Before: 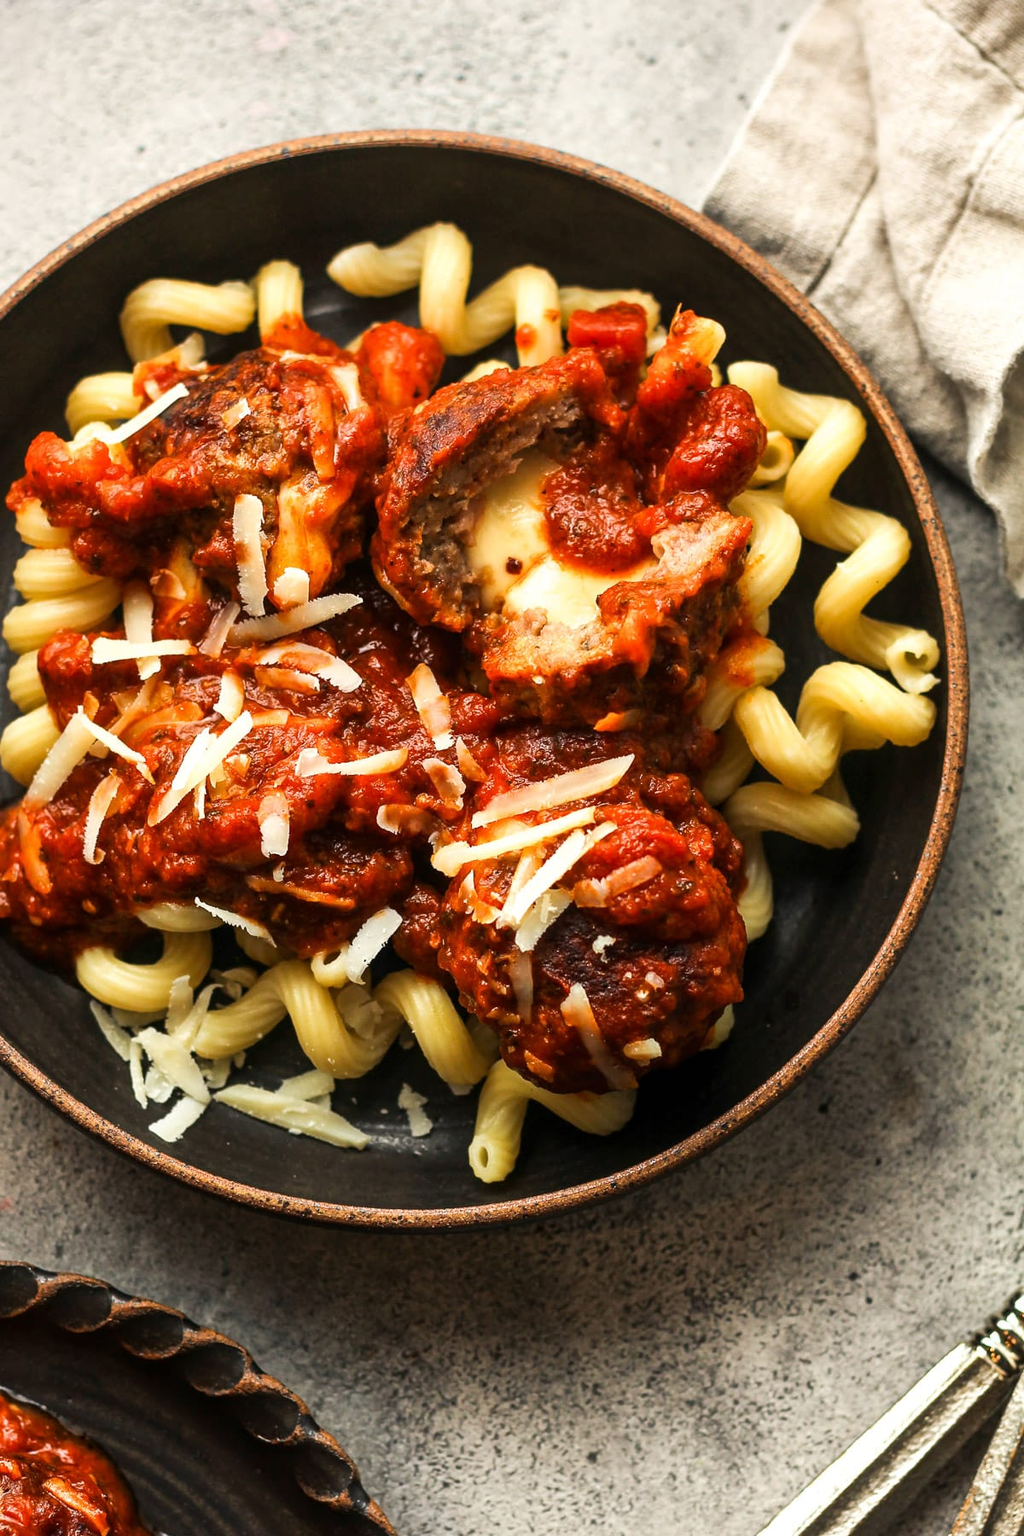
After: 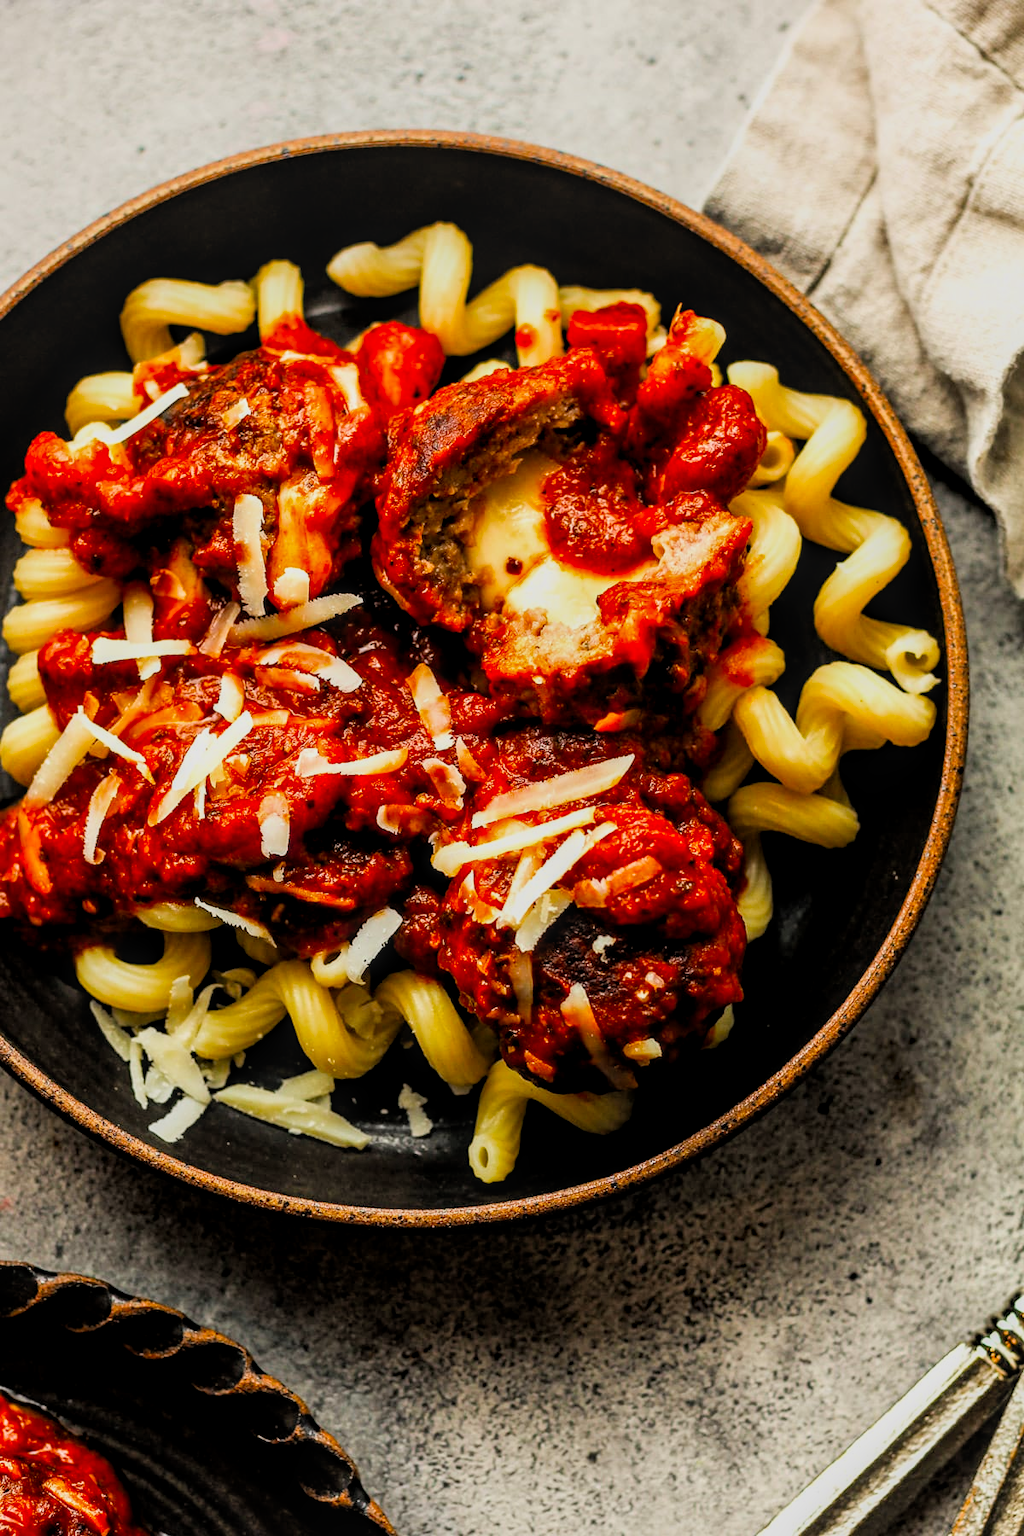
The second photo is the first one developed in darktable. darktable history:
local contrast: on, module defaults
filmic rgb: black relative exposure -7.75 EV, white relative exposure 4.4 EV, threshold 3 EV, target black luminance 0%, hardness 3.76, latitude 50.51%, contrast 1.074, highlights saturation mix 10%, shadows ↔ highlights balance -0.22%, color science v4 (2020), enable highlight reconstruction true
